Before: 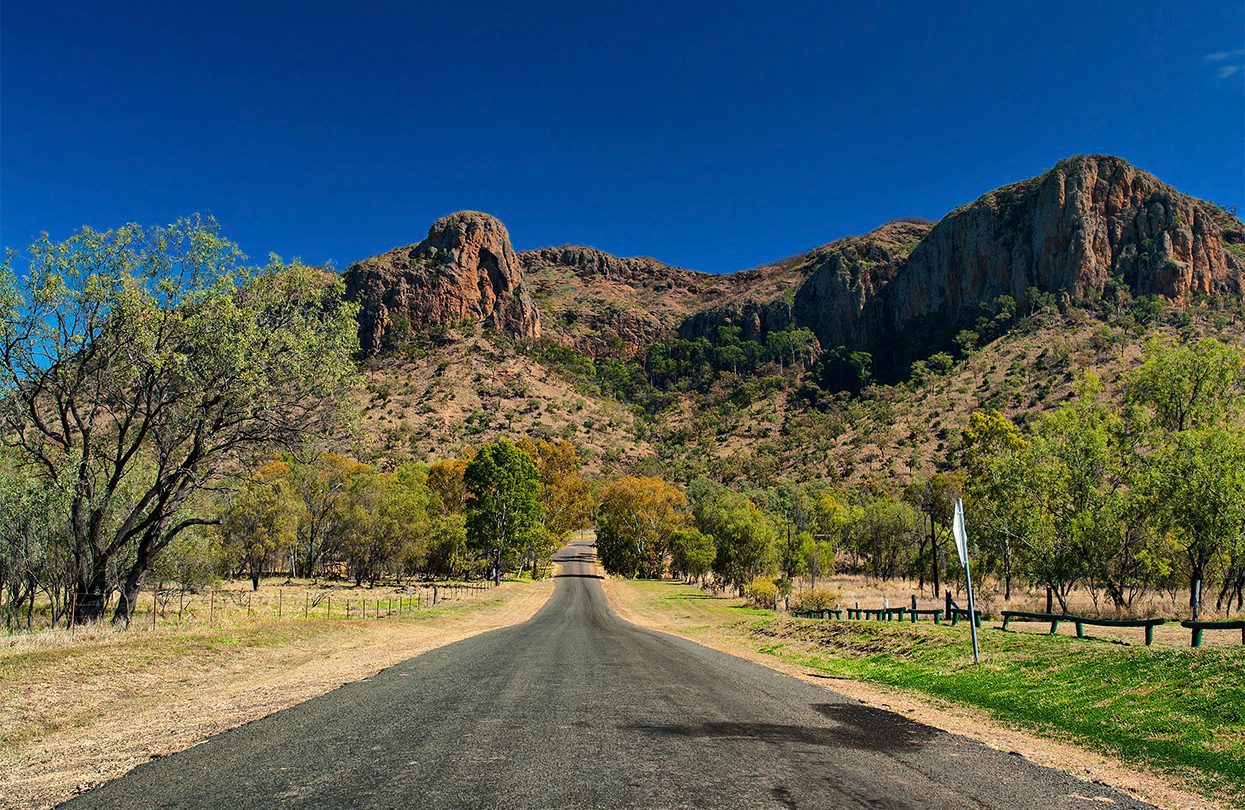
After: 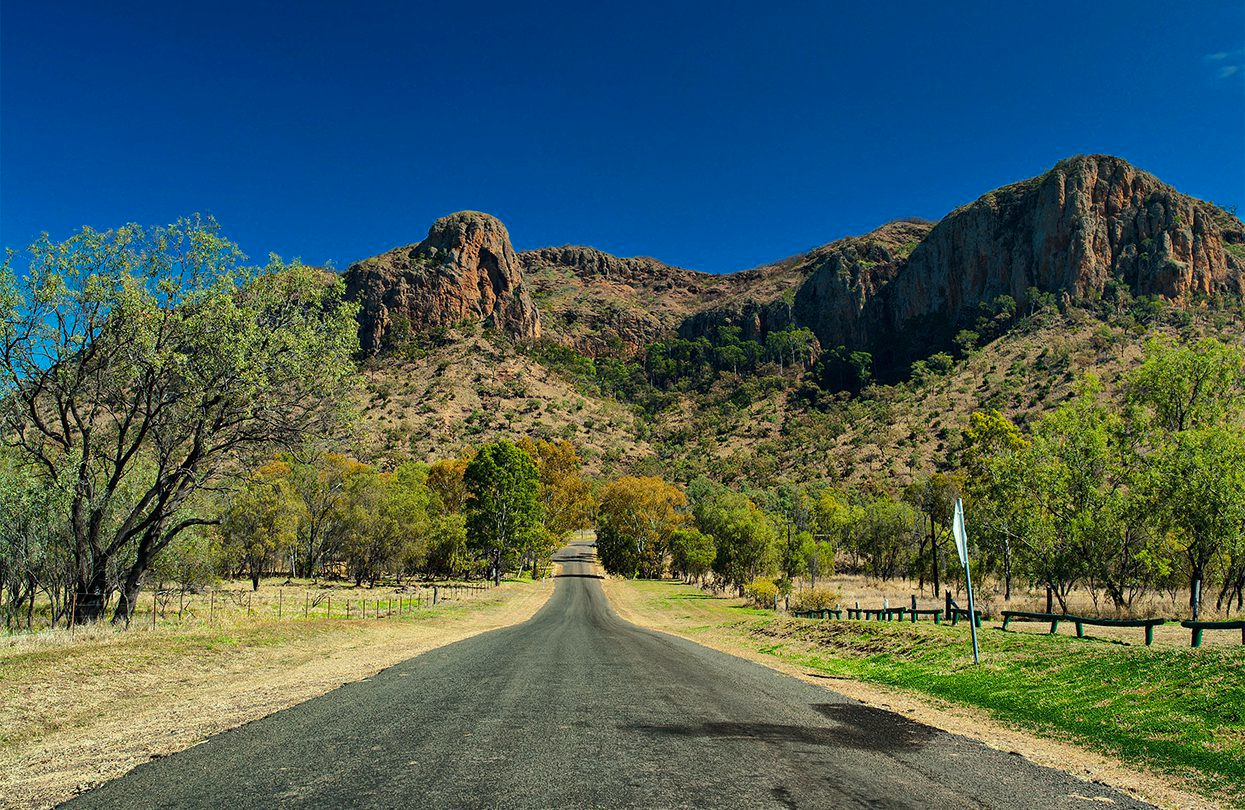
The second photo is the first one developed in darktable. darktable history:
color correction: highlights a* -8.33, highlights b* 3.41
